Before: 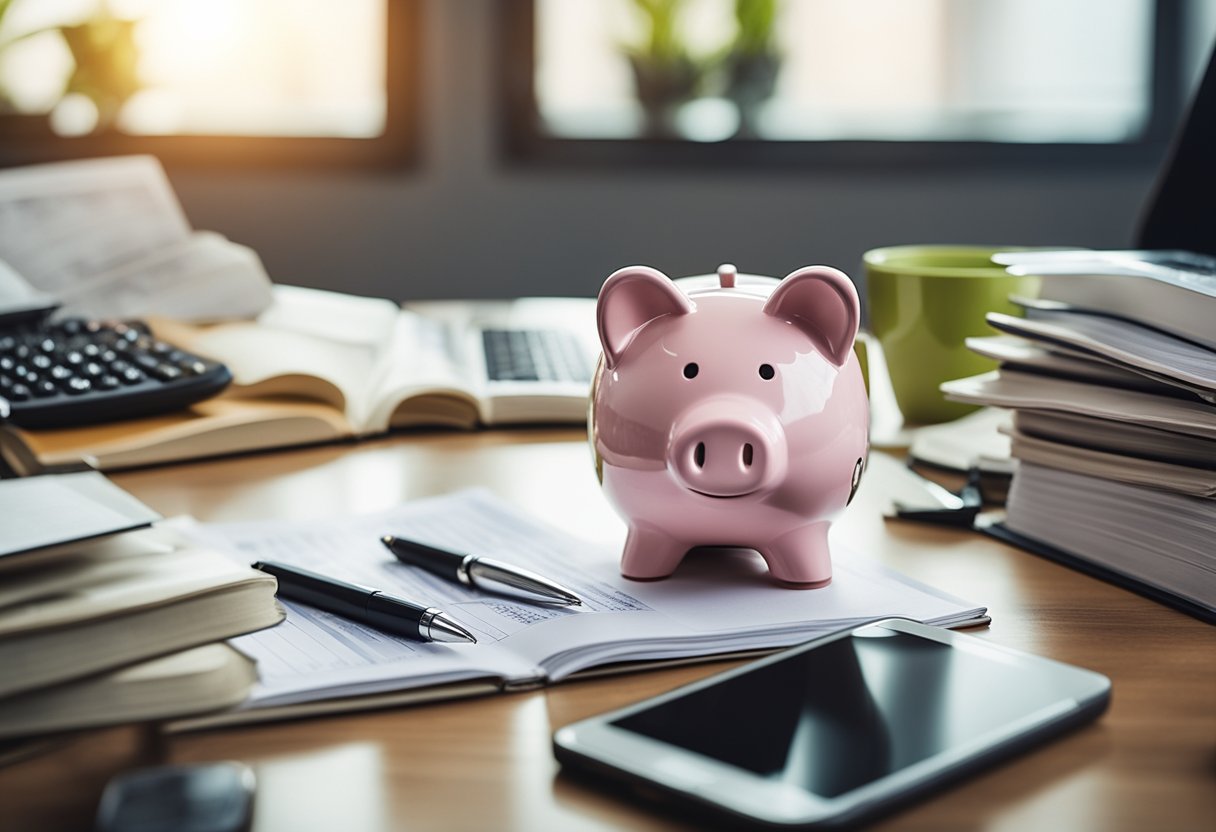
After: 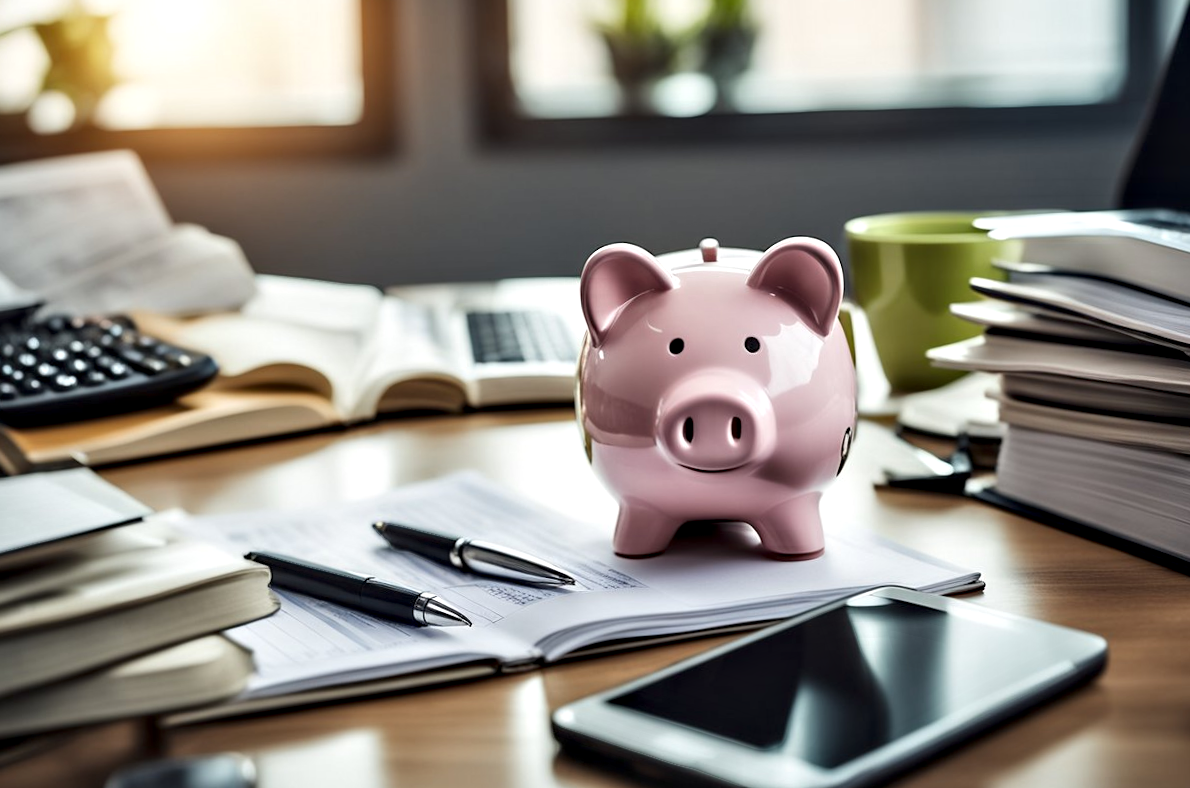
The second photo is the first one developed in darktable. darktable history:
contrast equalizer: y [[0.513, 0.565, 0.608, 0.562, 0.512, 0.5], [0.5 ×6], [0.5, 0.5, 0.5, 0.528, 0.598, 0.658], [0 ×6], [0 ×6]]
rotate and perspective: rotation -2°, crop left 0.022, crop right 0.978, crop top 0.049, crop bottom 0.951
